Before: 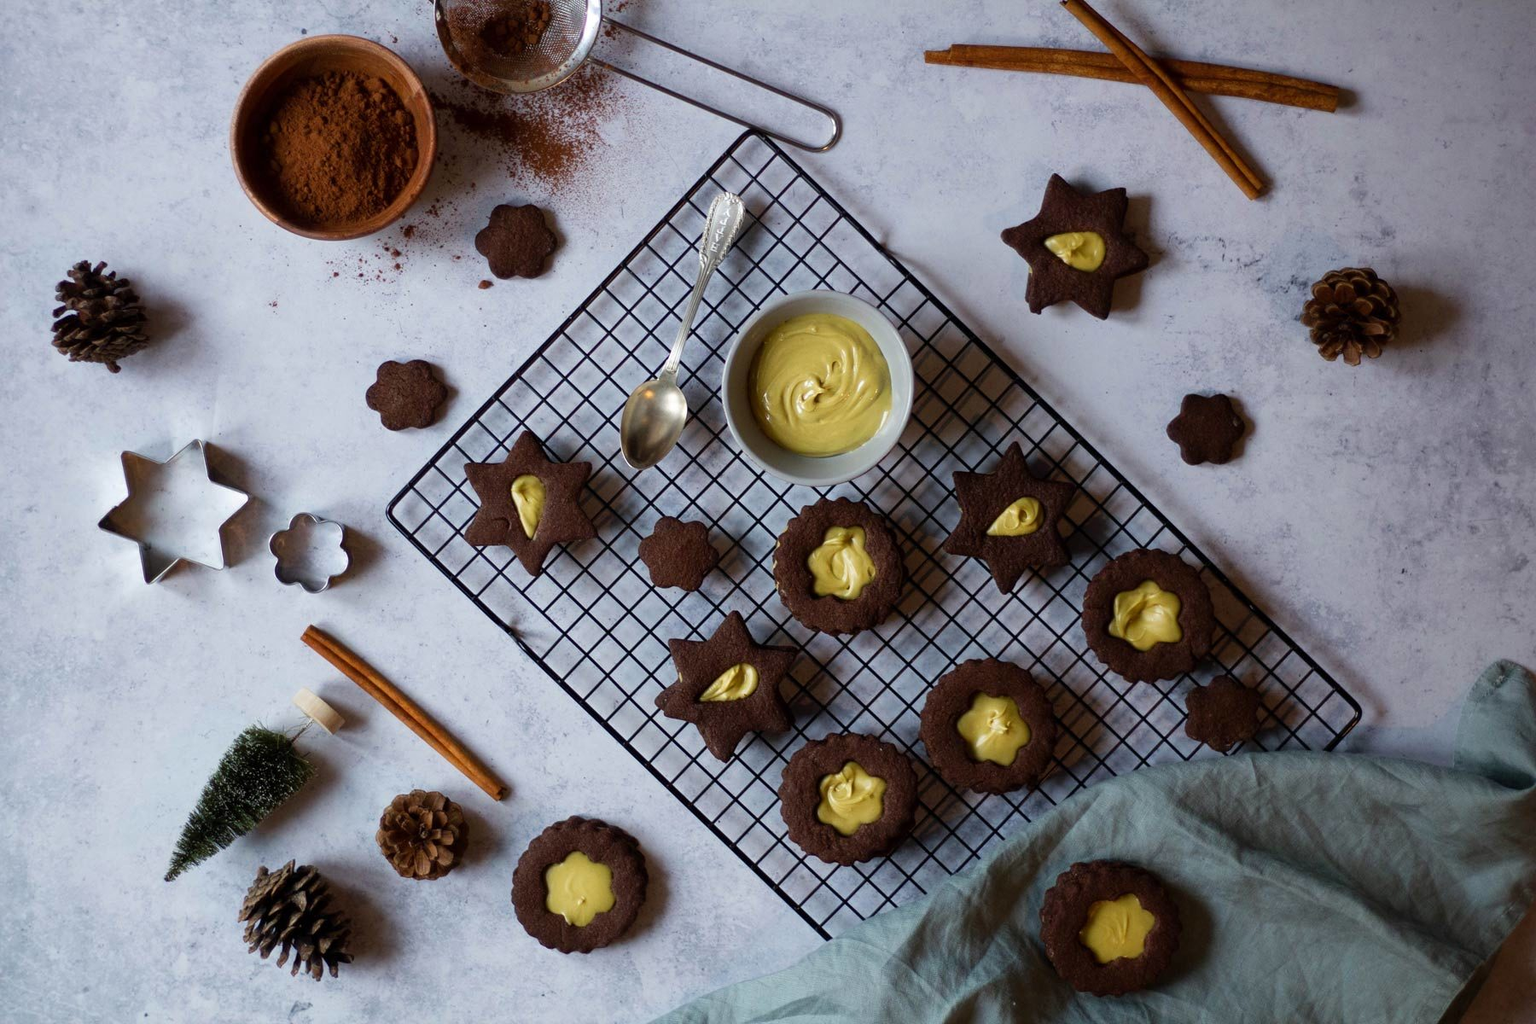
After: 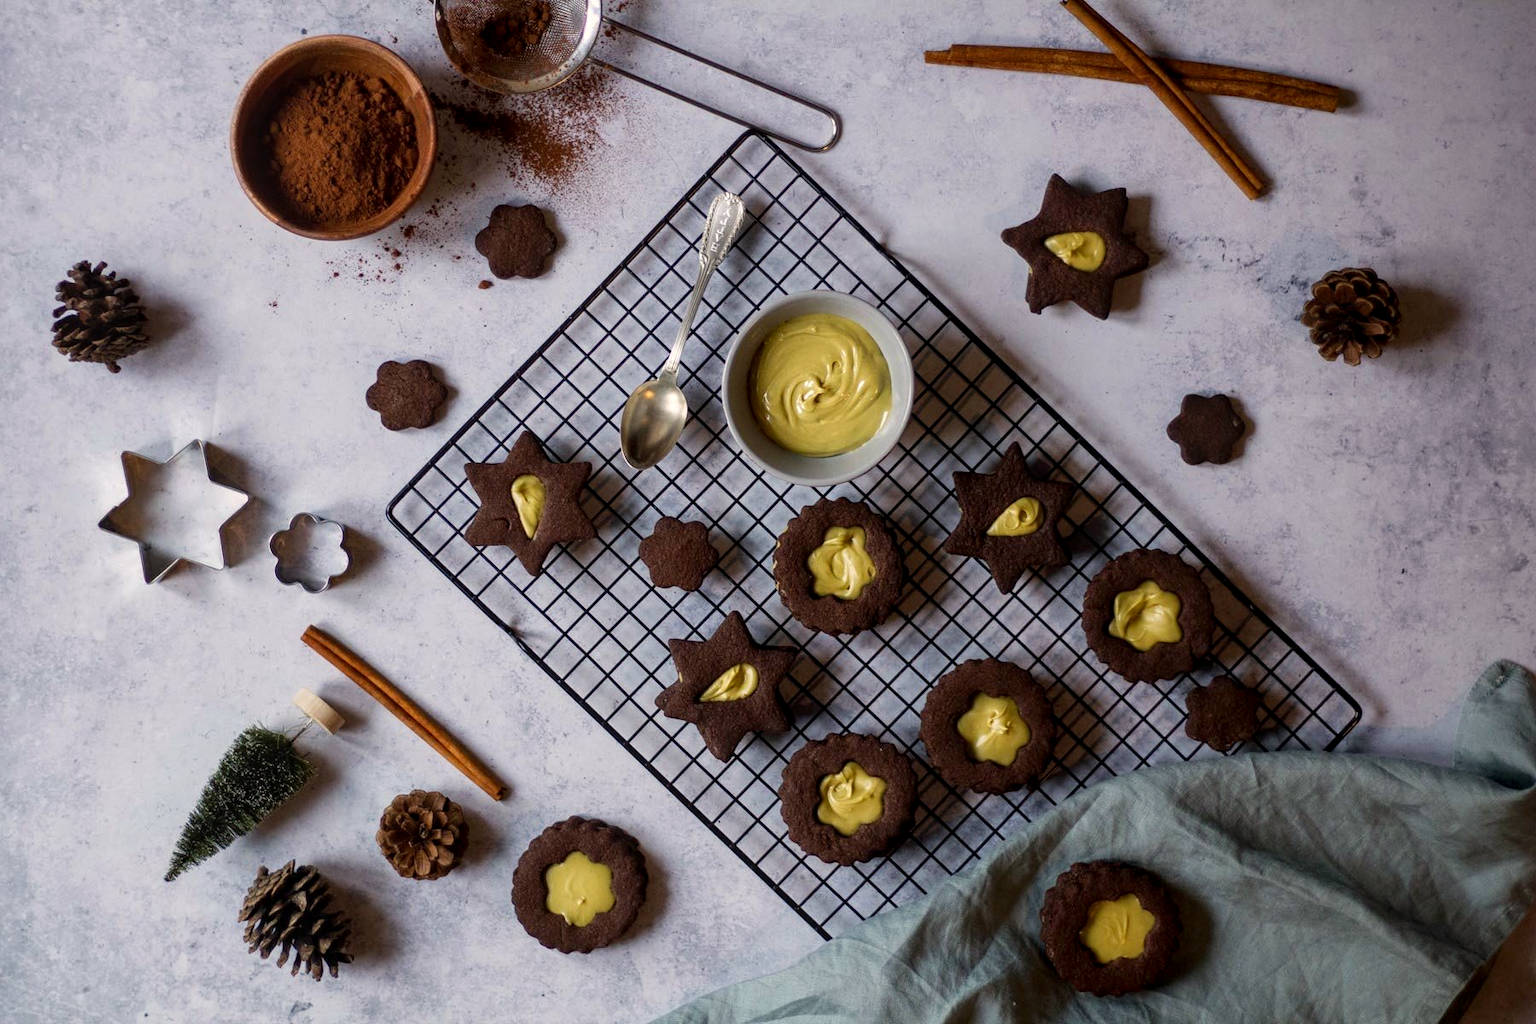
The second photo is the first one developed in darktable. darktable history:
color correction: highlights a* 3.84, highlights b* 5.07
local contrast: on, module defaults
